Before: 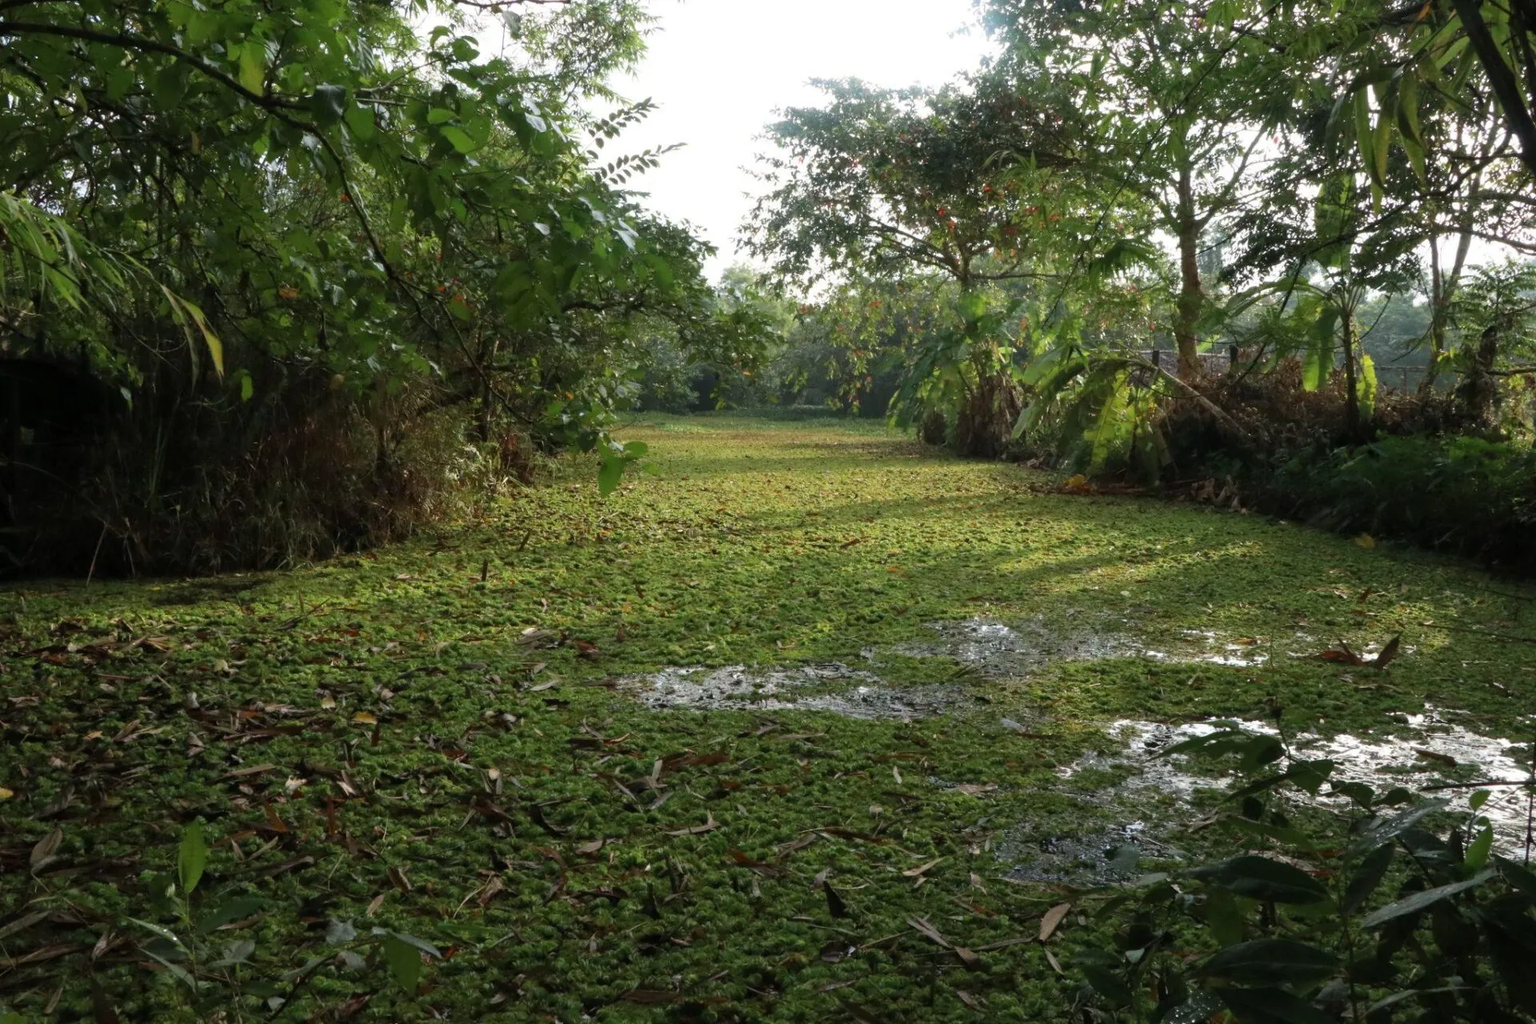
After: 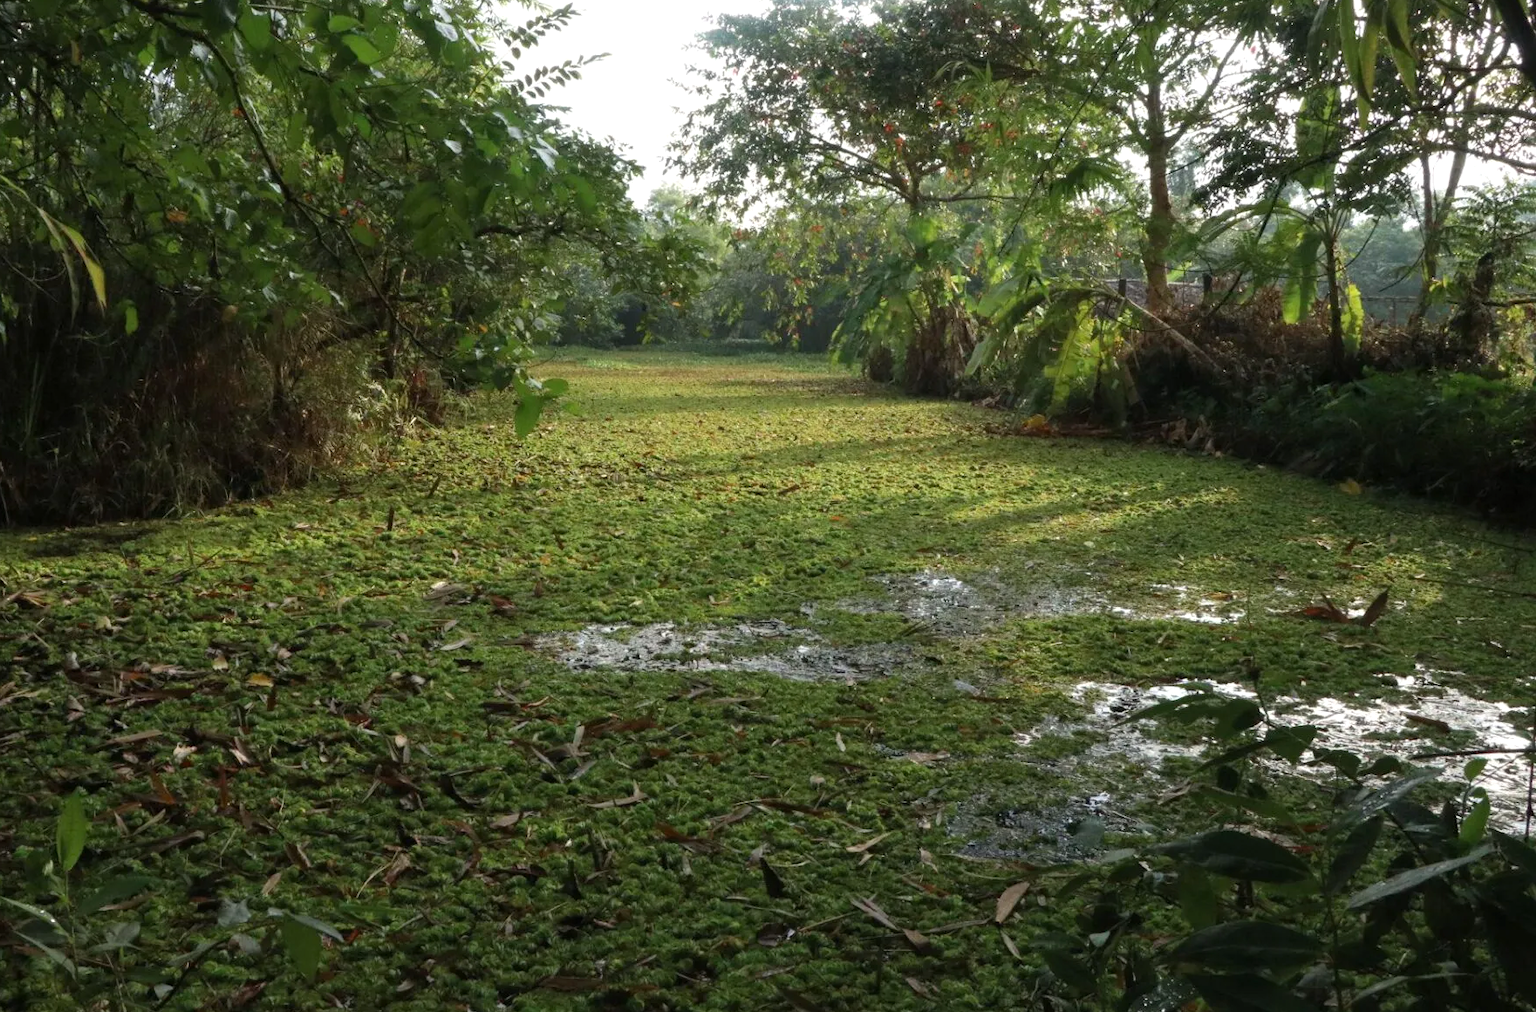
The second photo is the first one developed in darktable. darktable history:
crop and rotate: left 8.262%, top 9.226%
exposure: exposure 0.127 EV, compensate highlight preservation false
white balance: emerald 1
